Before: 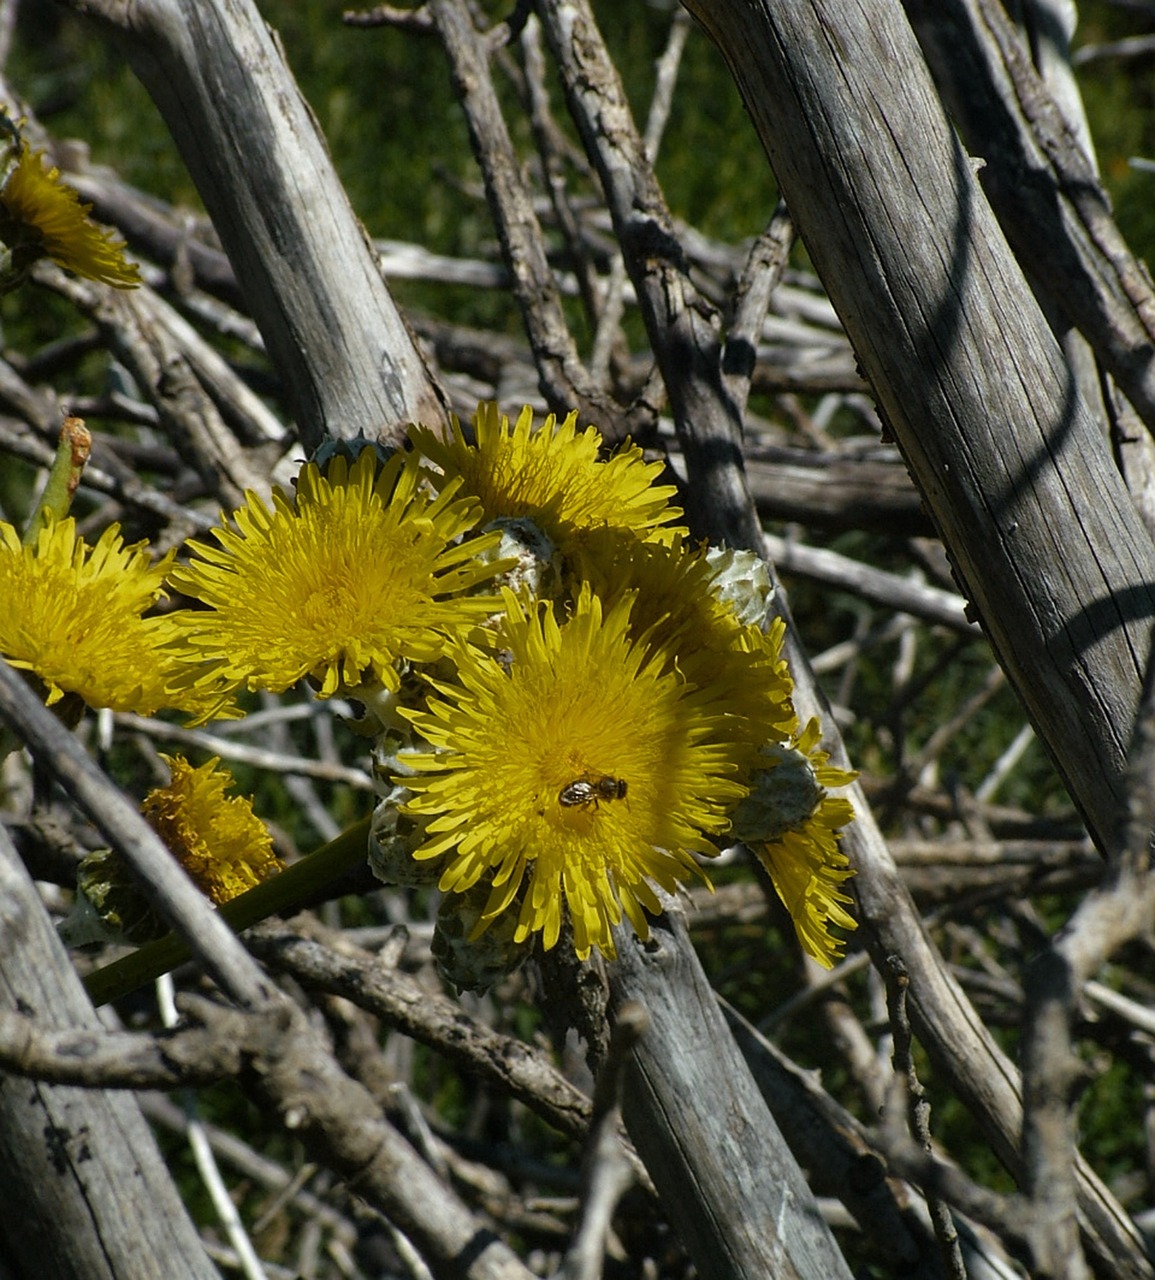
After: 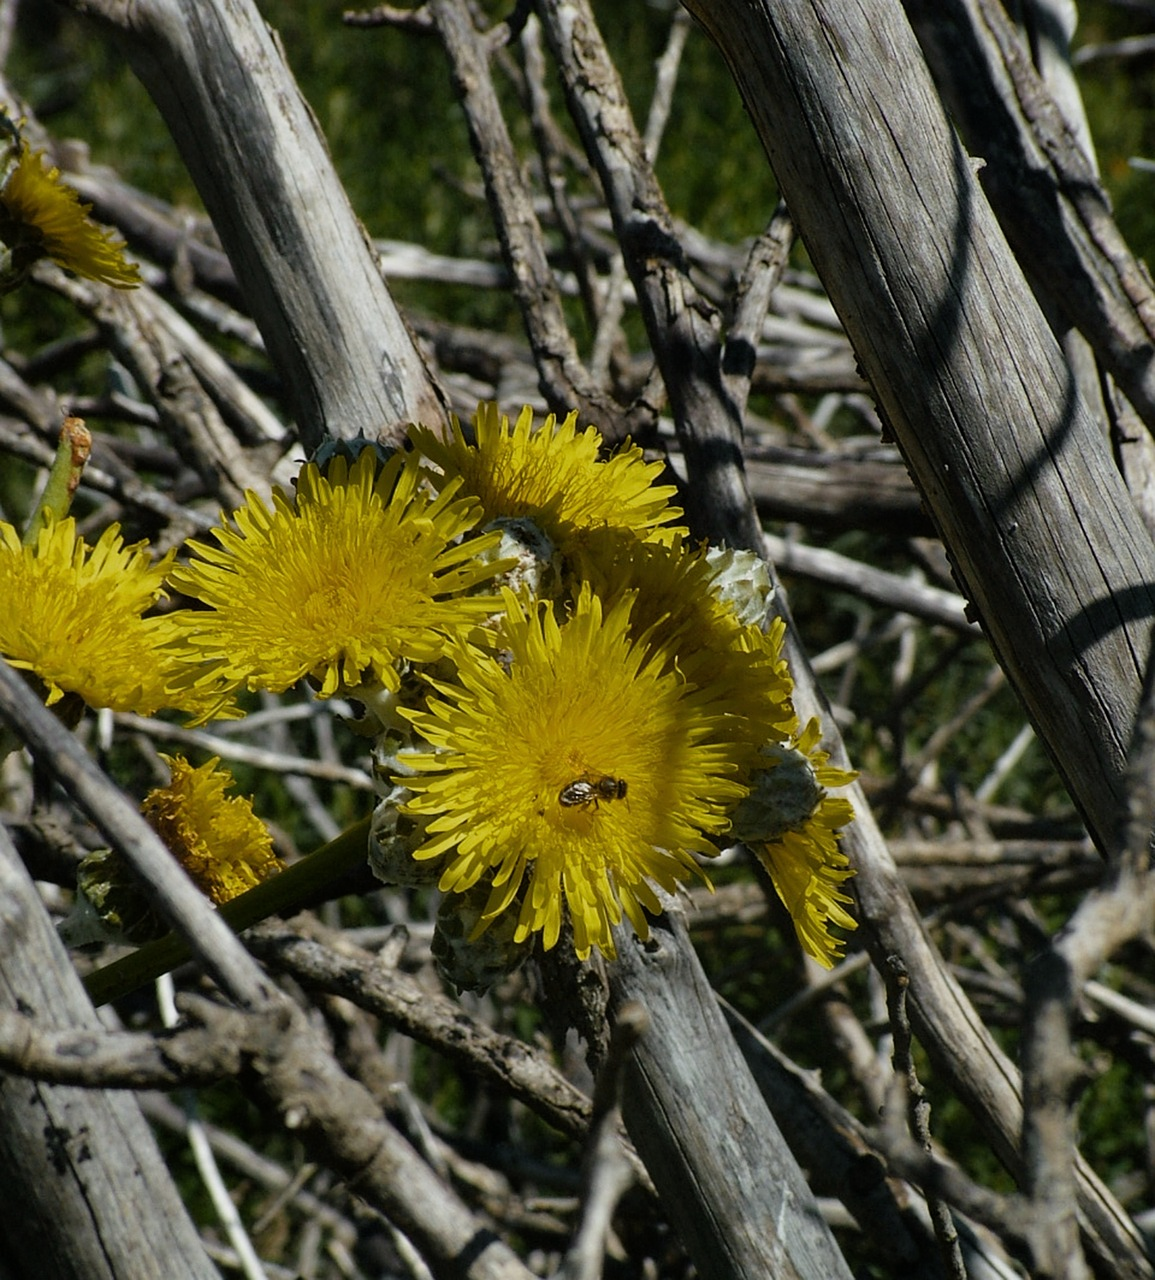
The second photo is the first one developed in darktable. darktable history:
filmic rgb: black relative exposure -14.19 EV, white relative exposure 3.39 EV, threshold 5.98 EV, hardness 7.85, contrast 0.997, enable highlight reconstruction true
